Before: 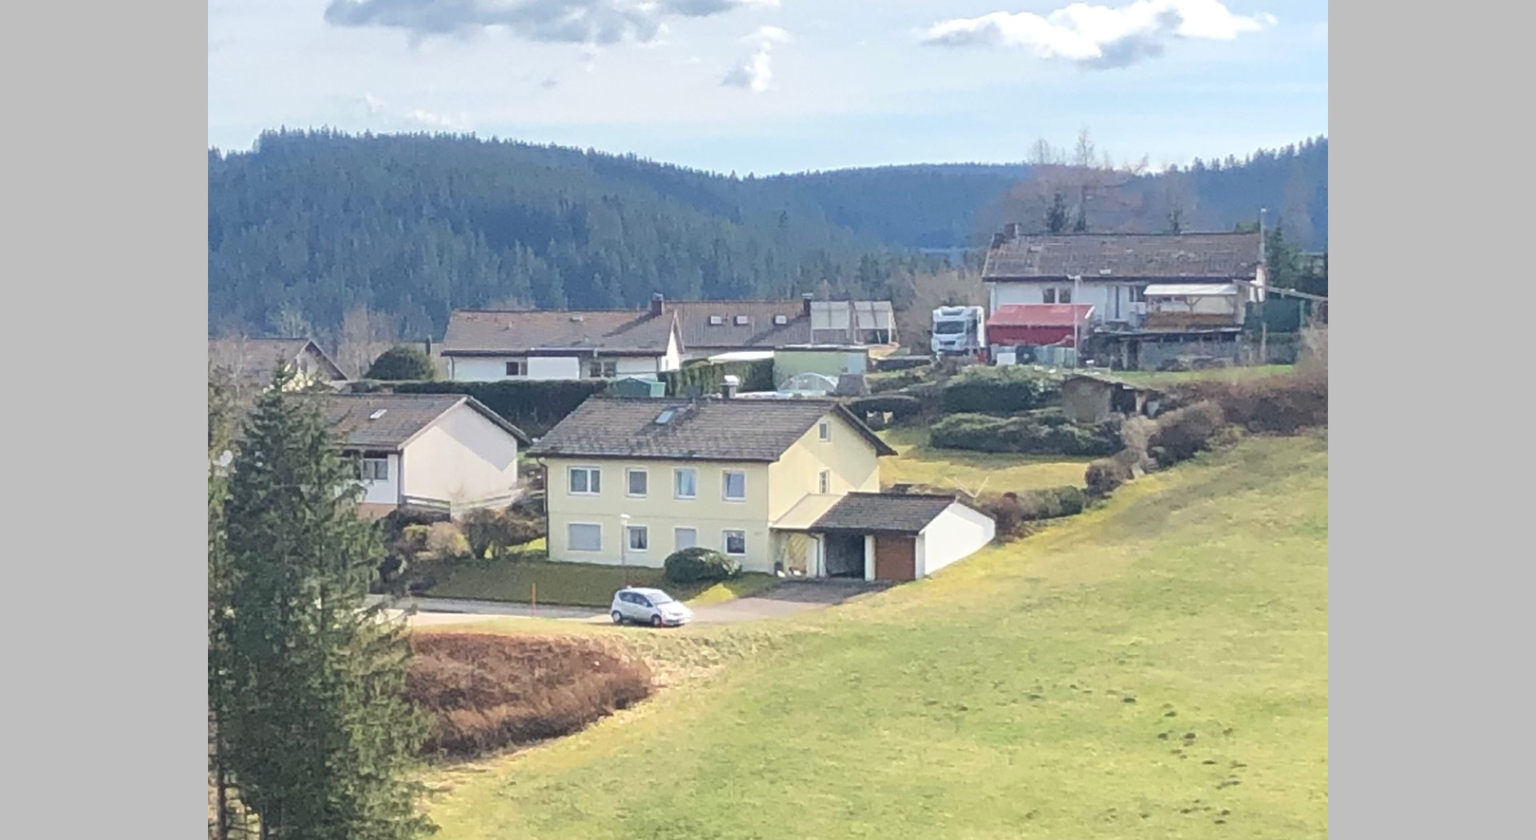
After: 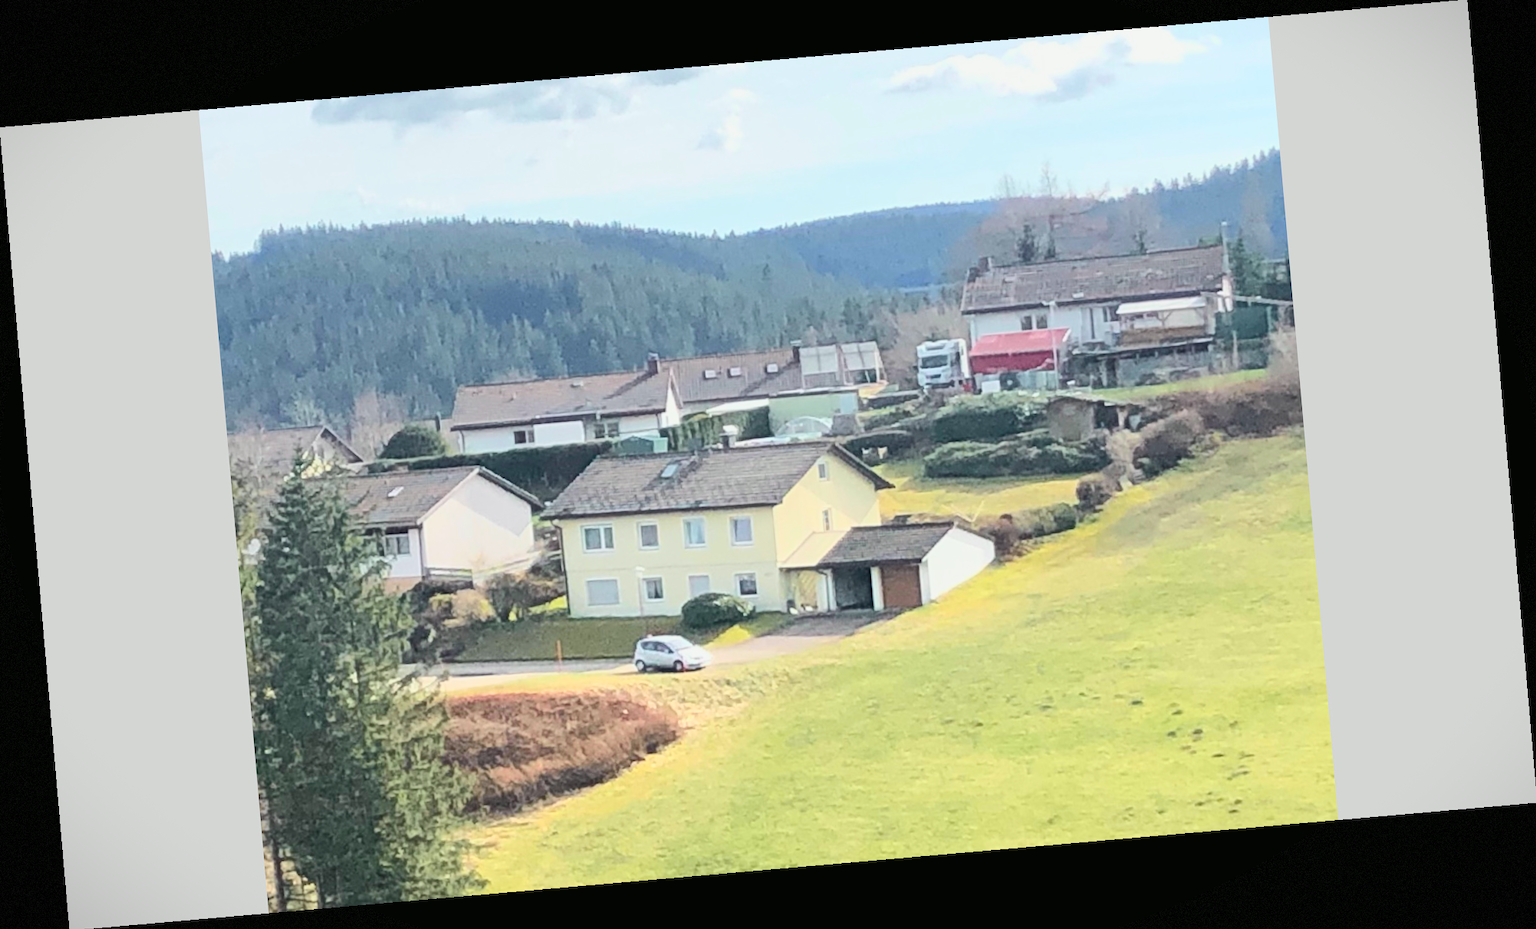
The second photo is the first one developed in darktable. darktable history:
rotate and perspective: rotation -4.98°, automatic cropping off
tone curve: curves: ch0 [(0, 0.012) (0.031, 0.02) (0.12, 0.083) (0.193, 0.171) (0.277, 0.279) (0.45, 0.52) (0.568, 0.676) (0.678, 0.777) (0.875, 0.92) (1, 0.965)]; ch1 [(0, 0) (0.243, 0.245) (0.402, 0.41) (0.493, 0.486) (0.508, 0.507) (0.531, 0.53) (0.551, 0.564) (0.646, 0.672) (0.694, 0.732) (1, 1)]; ch2 [(0, 0) (0.249, 0.216) (0.356, 0.343) (0.424, 0.442) (0.476, 0.482) (0.498, 0.502) (0.517, 0.517) (0.532, 0.545) (0.562, 0.575) (0.614, 0.644) (0.706, 0.748) (0.808, 0.809) (0.991, 0.968)], color space Lab, independent channels, preserve colors none
vignetting: fall-off start 100%, brightness -0.406, saturation -0.3, width/height ratio 1.324, dithering 8-bit output, unbound false
rgb levels: preserve colors max RGB
